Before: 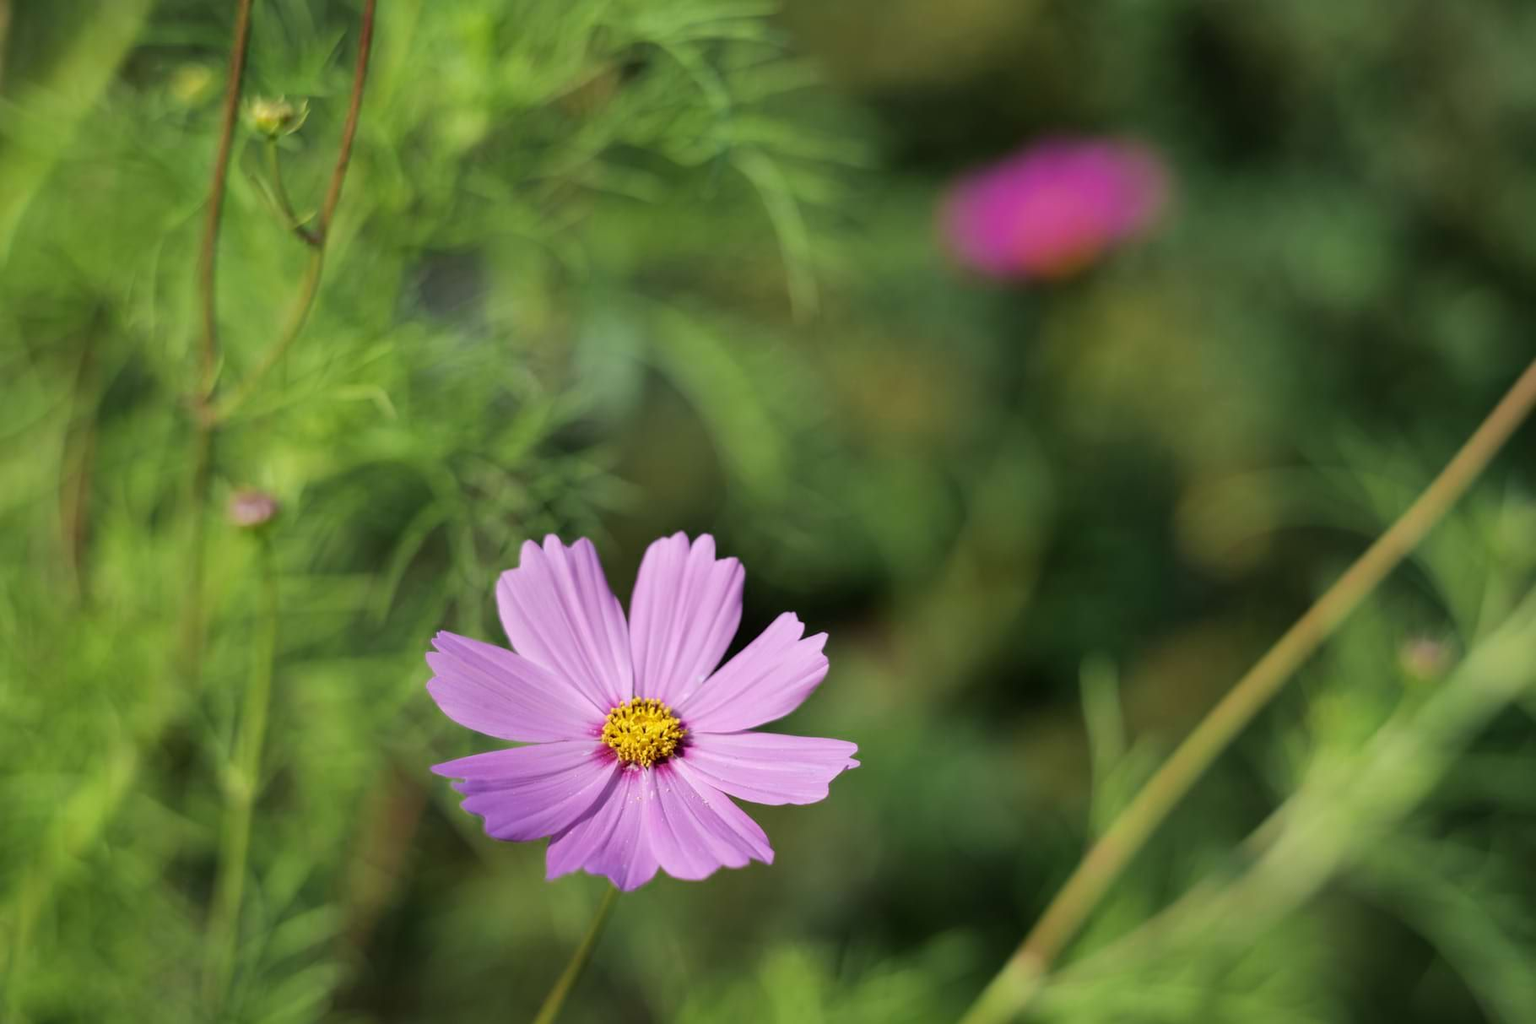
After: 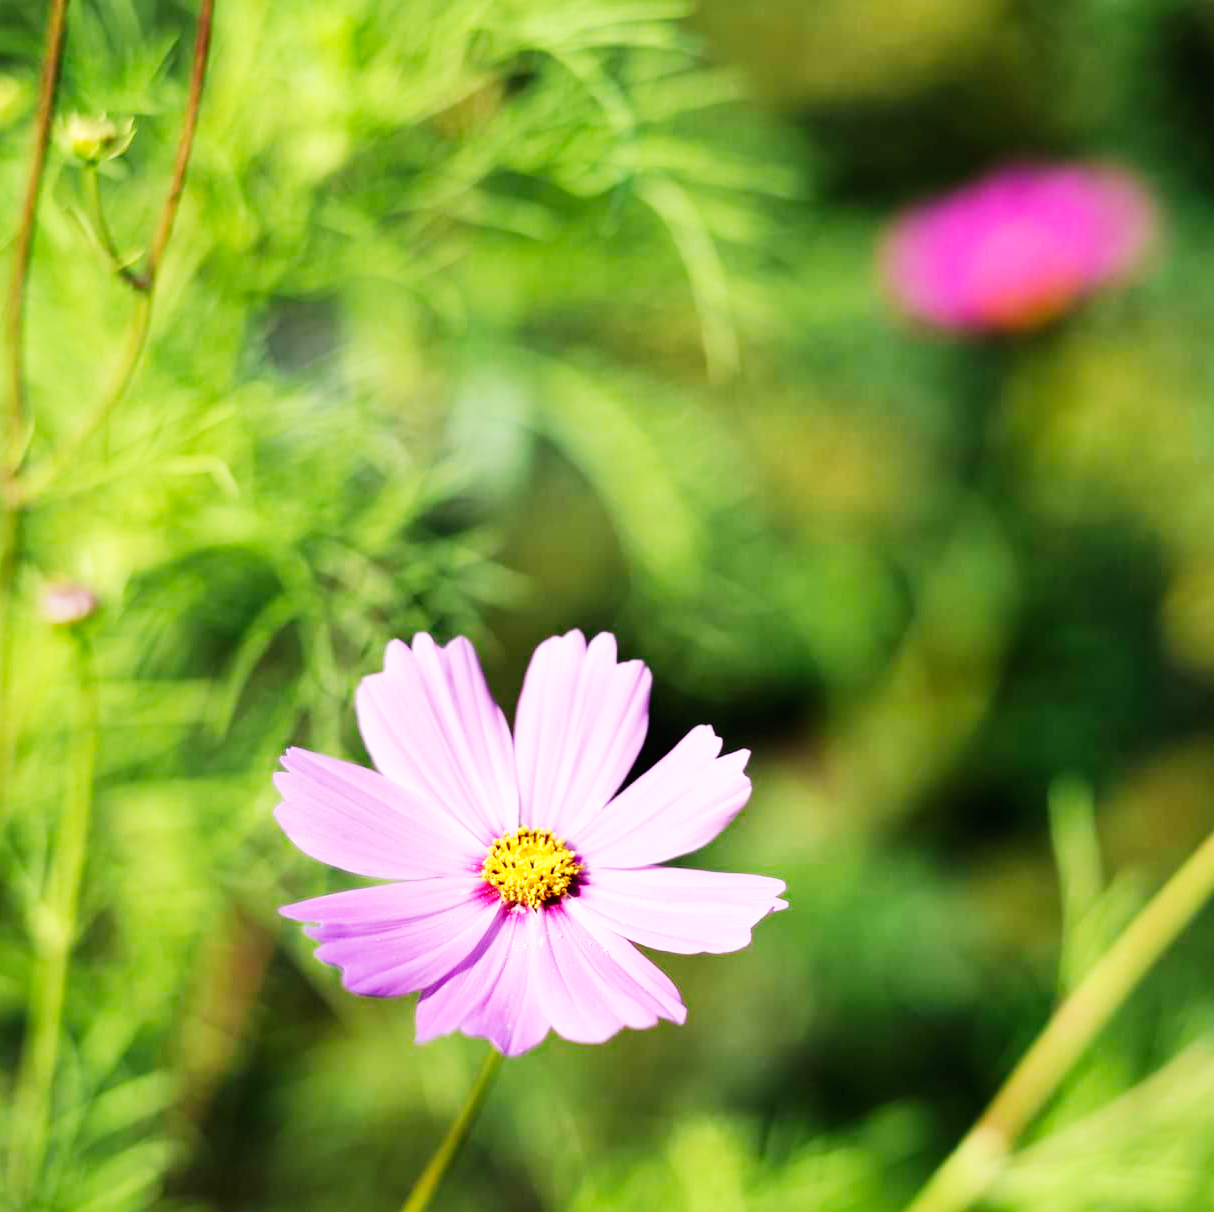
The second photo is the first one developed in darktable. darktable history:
crop and rotate: left 12.697%, right 20.575%
base curve: curves: ch0 [(0, 0) (0.007, 0.004) (0.027, 0.03) (0.046, 0.07) (0.207, 0.54) (0.442, 0.872) (0.673, 0.972) (1, 1)], preserve colors none
